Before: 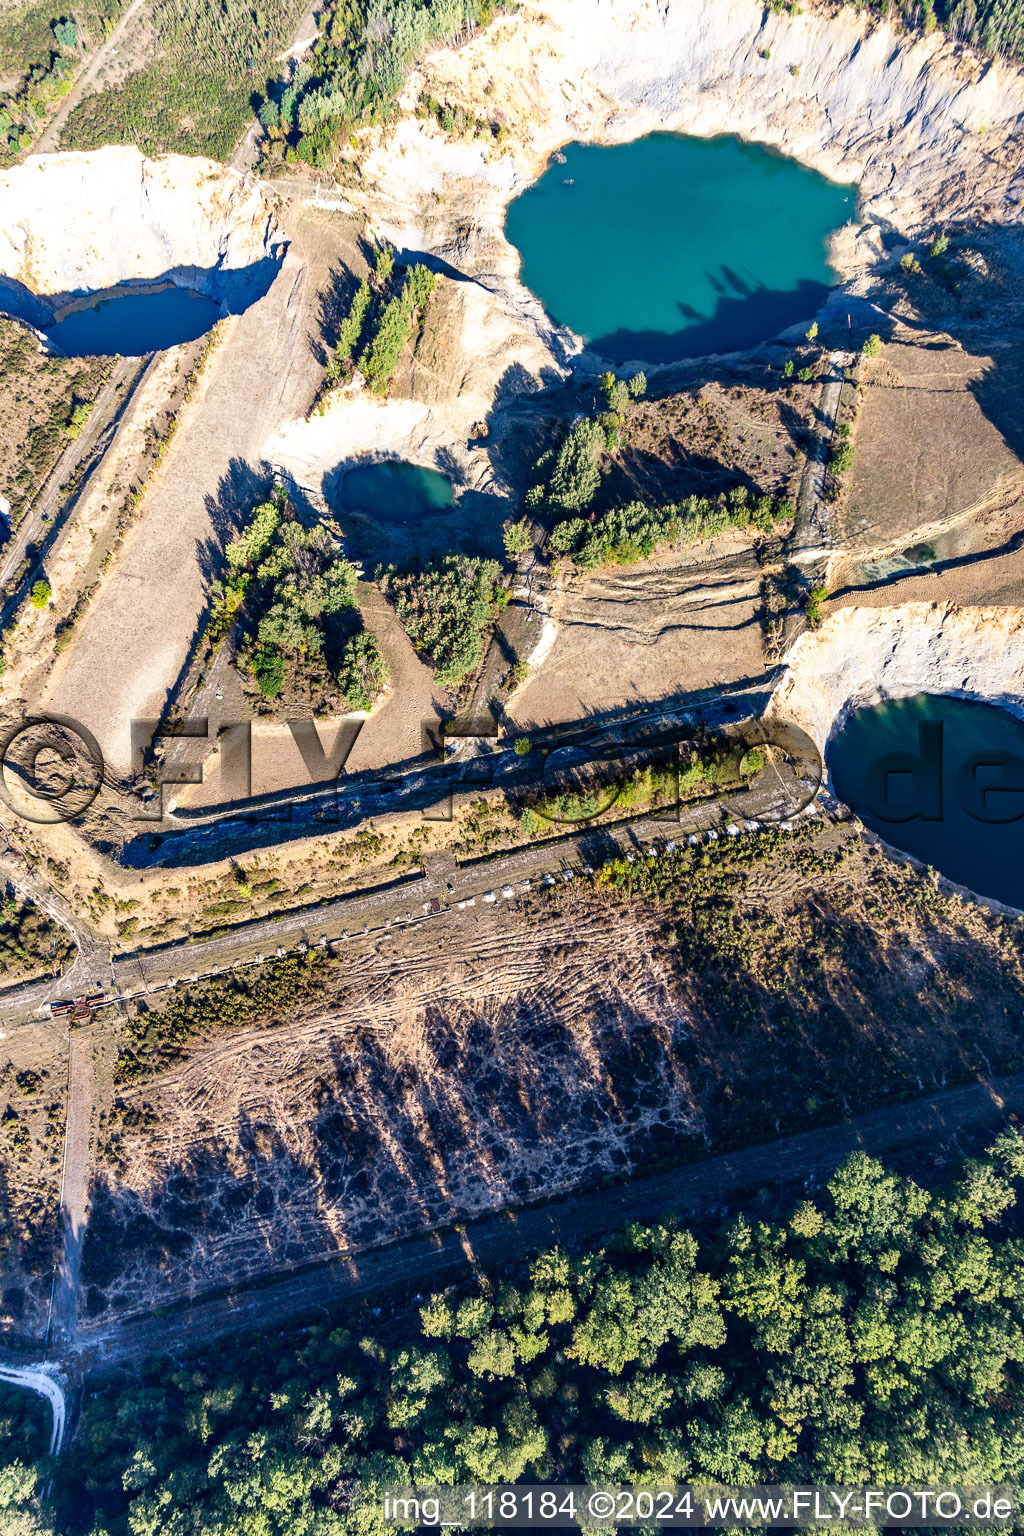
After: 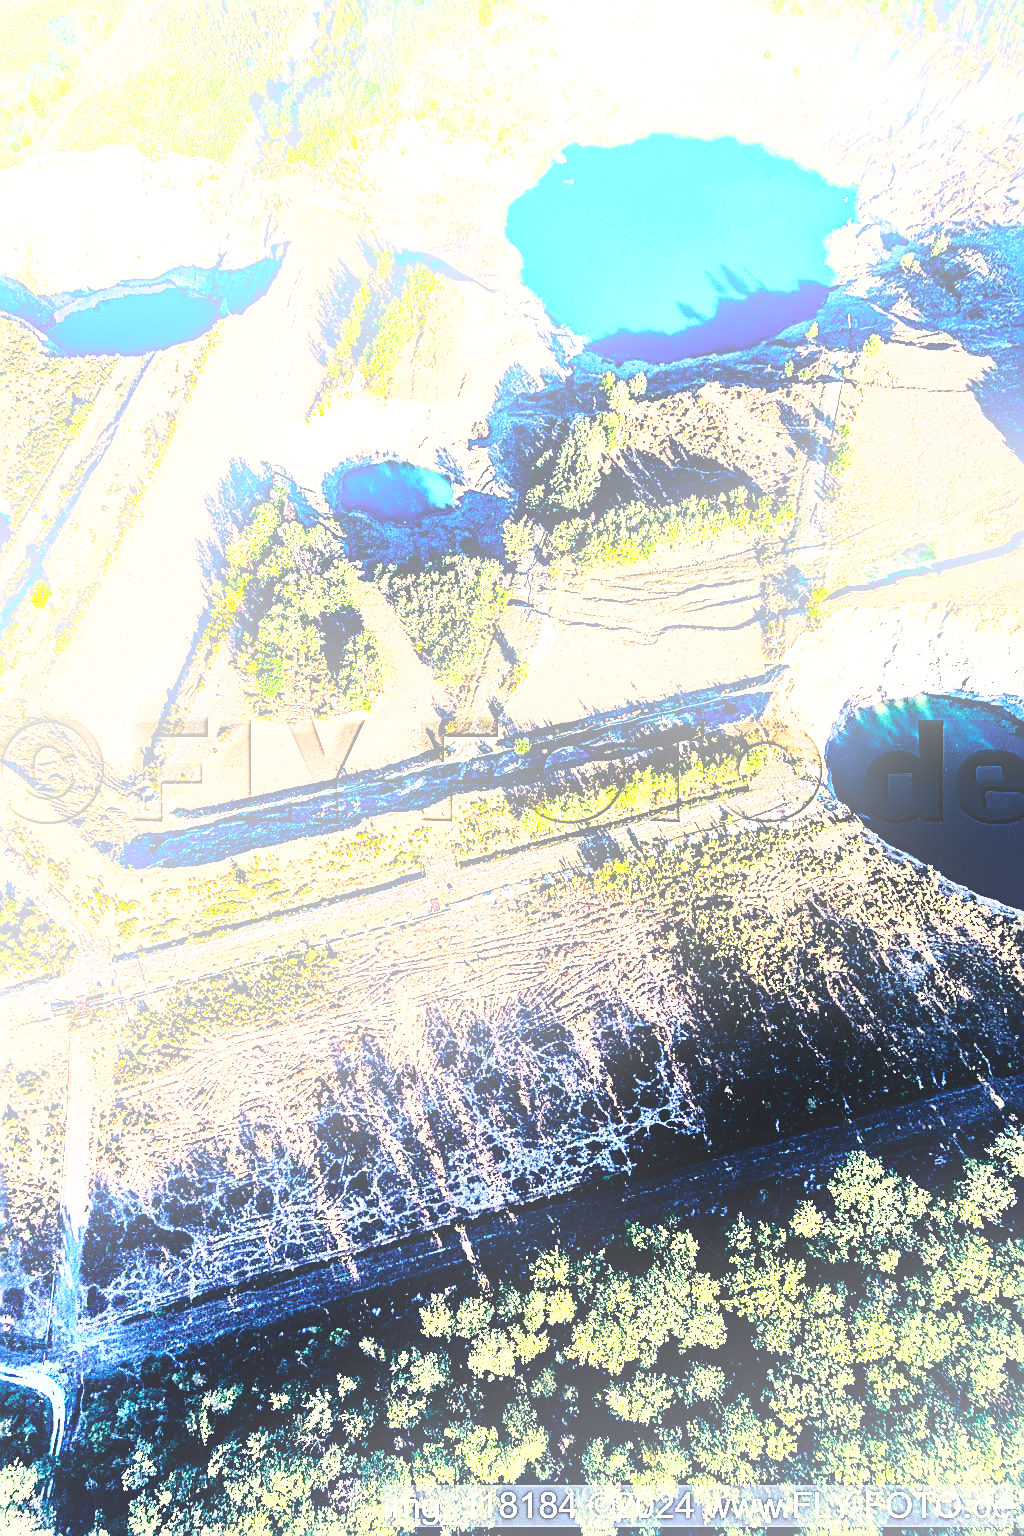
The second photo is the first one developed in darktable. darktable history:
base curve: curves: ch0 [(0, 0) (0.028, 0.03) (0.121, 0.232) (0.46, 0.748) (0.859, 0.968) (1, 1)], preserve colors none
sharpen: amount 1
tone equalizer: -8 EV 0.001 EV, -7 EV -0.004 EV, -6 EV 0.009 EV, -5 EV 0.032 EV, -4 EV 0.276 EV, -3 EV 0.644 EV, -2 EV 0.584 EV, -1 EV 0.187 EV, +0 EV 0.024 EV
bloom: threshold 82.5%, strength 16.25%
rgb curve: curves: ch0 [(0, 0) (0.21, 0.15) (0.24, 0.21) (0.5, 0.75) (0.75, 0.96) (0.89, 0.99) (1, 1)]; ch1 [(0, 0.02) (0.21, 0.13) (0.25, 0.2) (0.5, 0.67) (0.75, 0.9) (0.89, 0.97) (1, 1)]; ch2 [(0, 0.02) (0.21, 0.13) (0.25, 0.2) (0.5, 0.67) (0.75, 0.9) (0.89, 0.97) (1, 1)], compensate middle gray true
